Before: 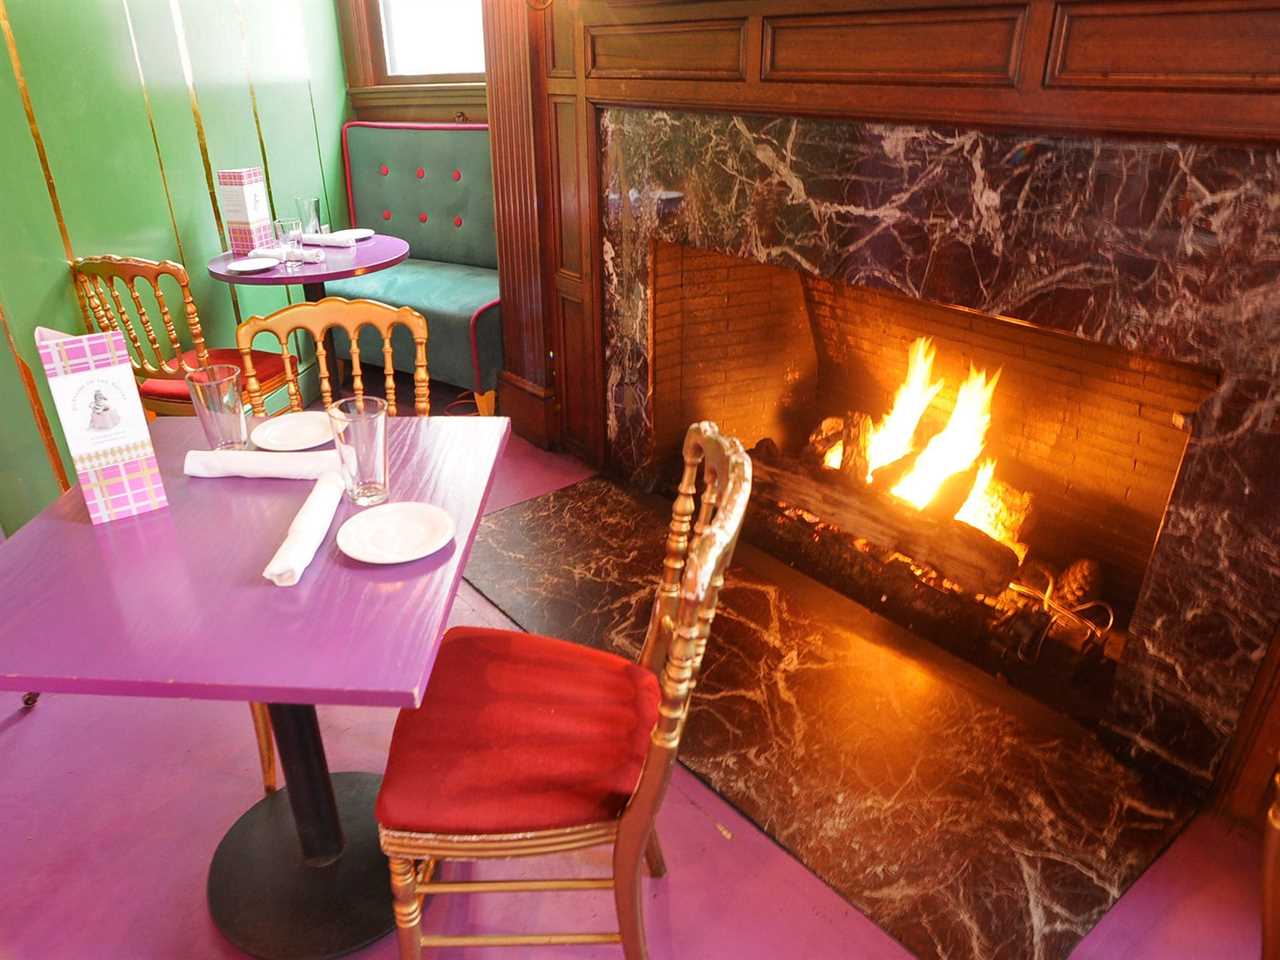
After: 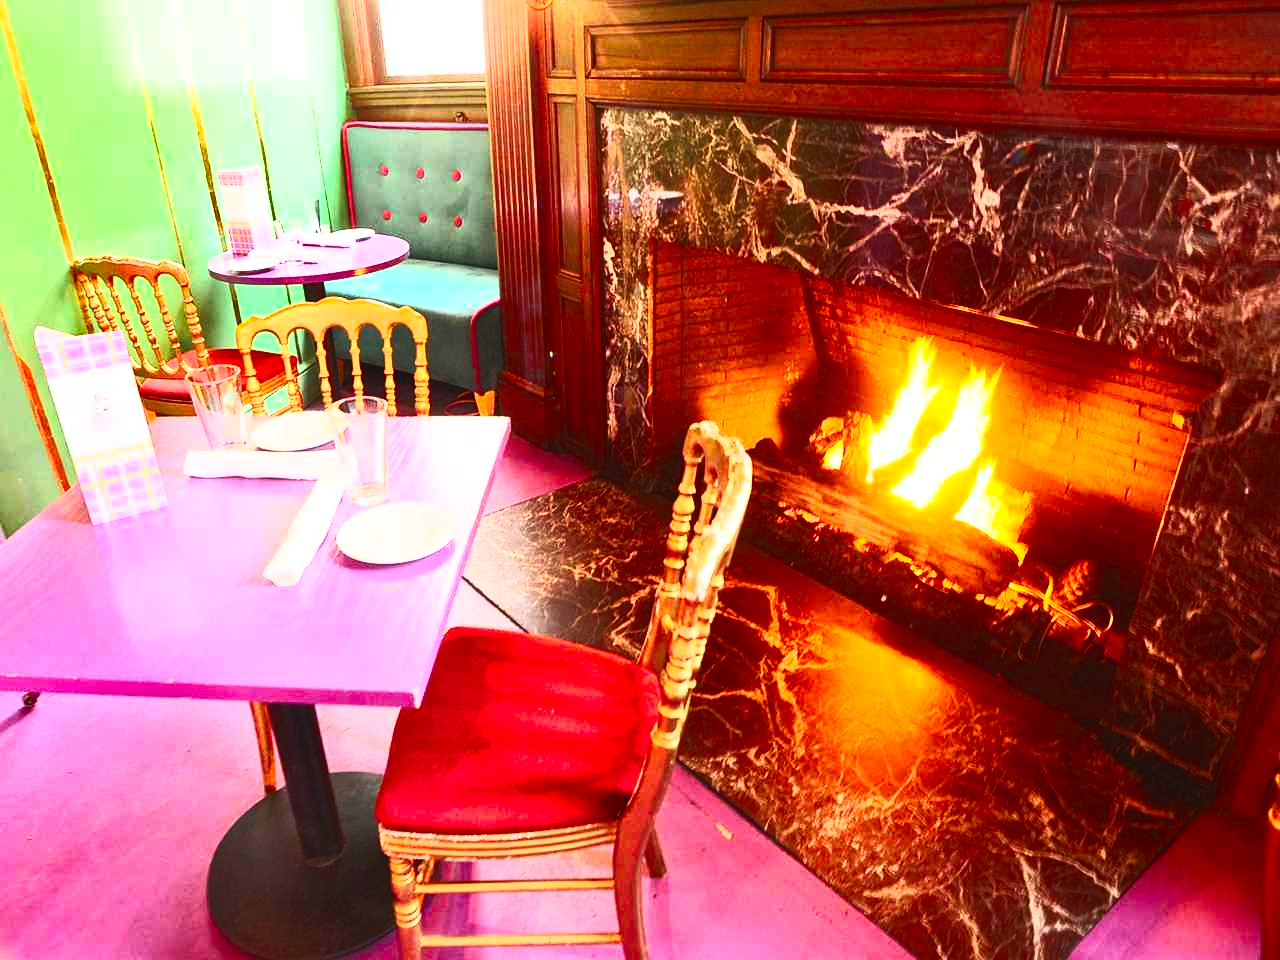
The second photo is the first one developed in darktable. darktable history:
contrast brightness saturation: contrast 0.82, brightness 0.603, saturation 0.578
